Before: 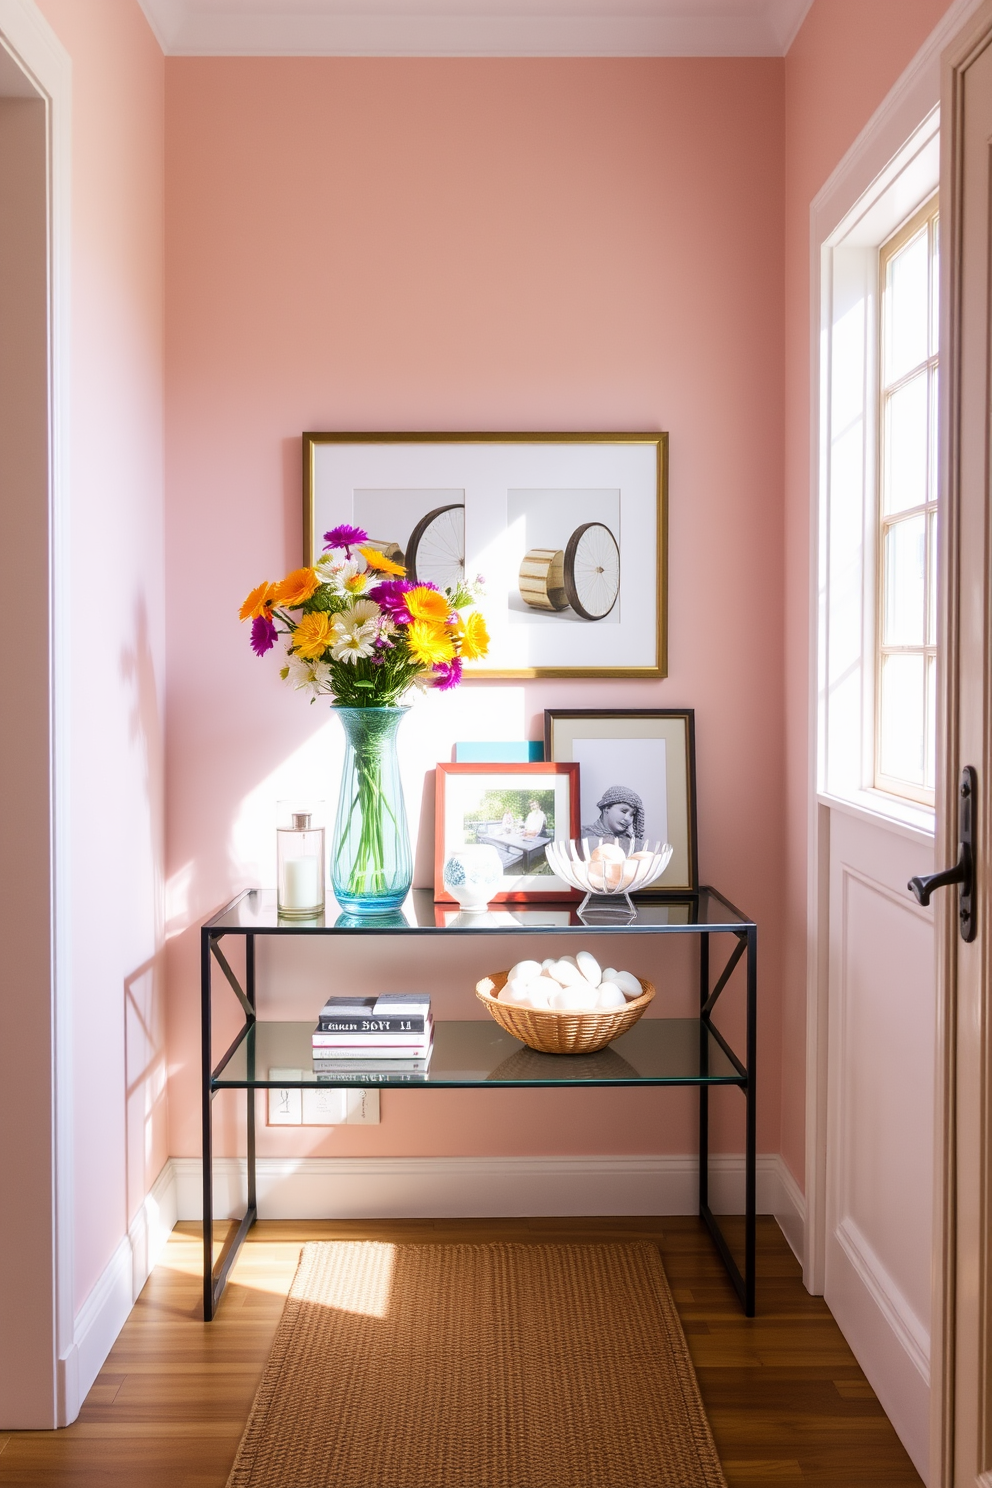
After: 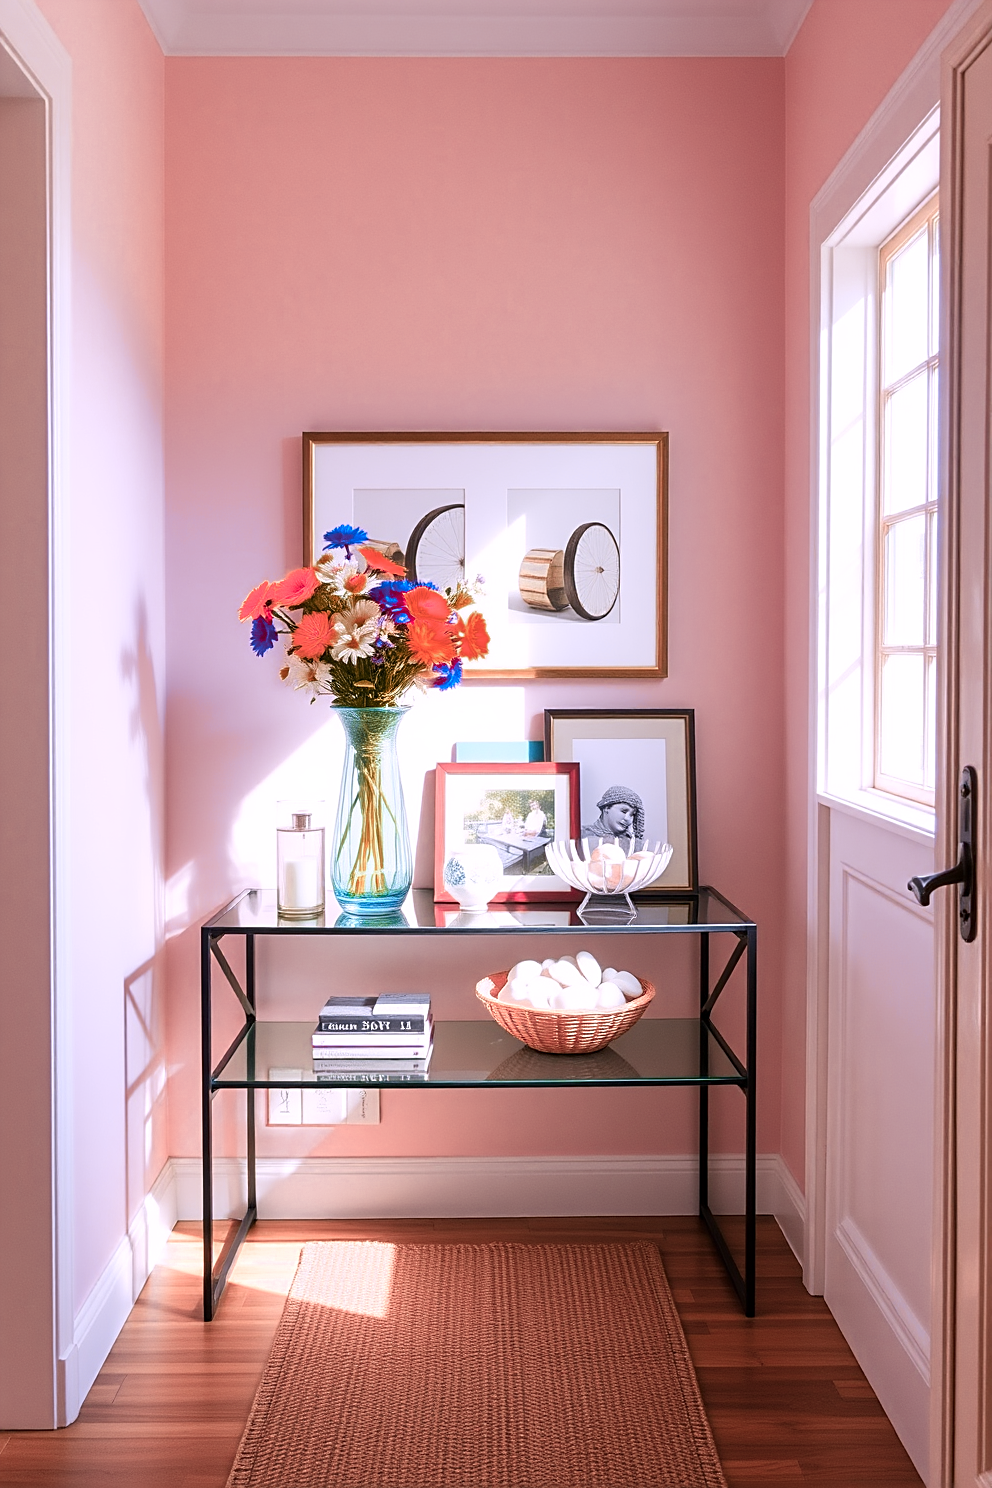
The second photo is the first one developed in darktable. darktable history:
sharpen: on, module defaults
white balance: red 1.05, blue 1.072
color zones: curves: ch0 [(0.006, 0.385) (0.143, 0.563) (0.243, 0.321) (0.352, 0.464) (0.516, 0.456) (0.625, 0.5) (0.75, 0.5) (0.875, 0.5)]; ch1 [(0, 0.5) (0.134, 0.504) (0.246, 0.463) (0.421, 0.515) (0.5, 0.56) (0.625, 0.5) (0.75, 0.5) (0.875, 0.5)]; ch2 [(0, 0.5) (0.131, 0.426) (0.307, 0.289) (0.38, 0.188) (0.513, 0.216) (0.625, 0.548) (0.75, 0.468) (0.838, 0.396) (0.971, 0.311)]
